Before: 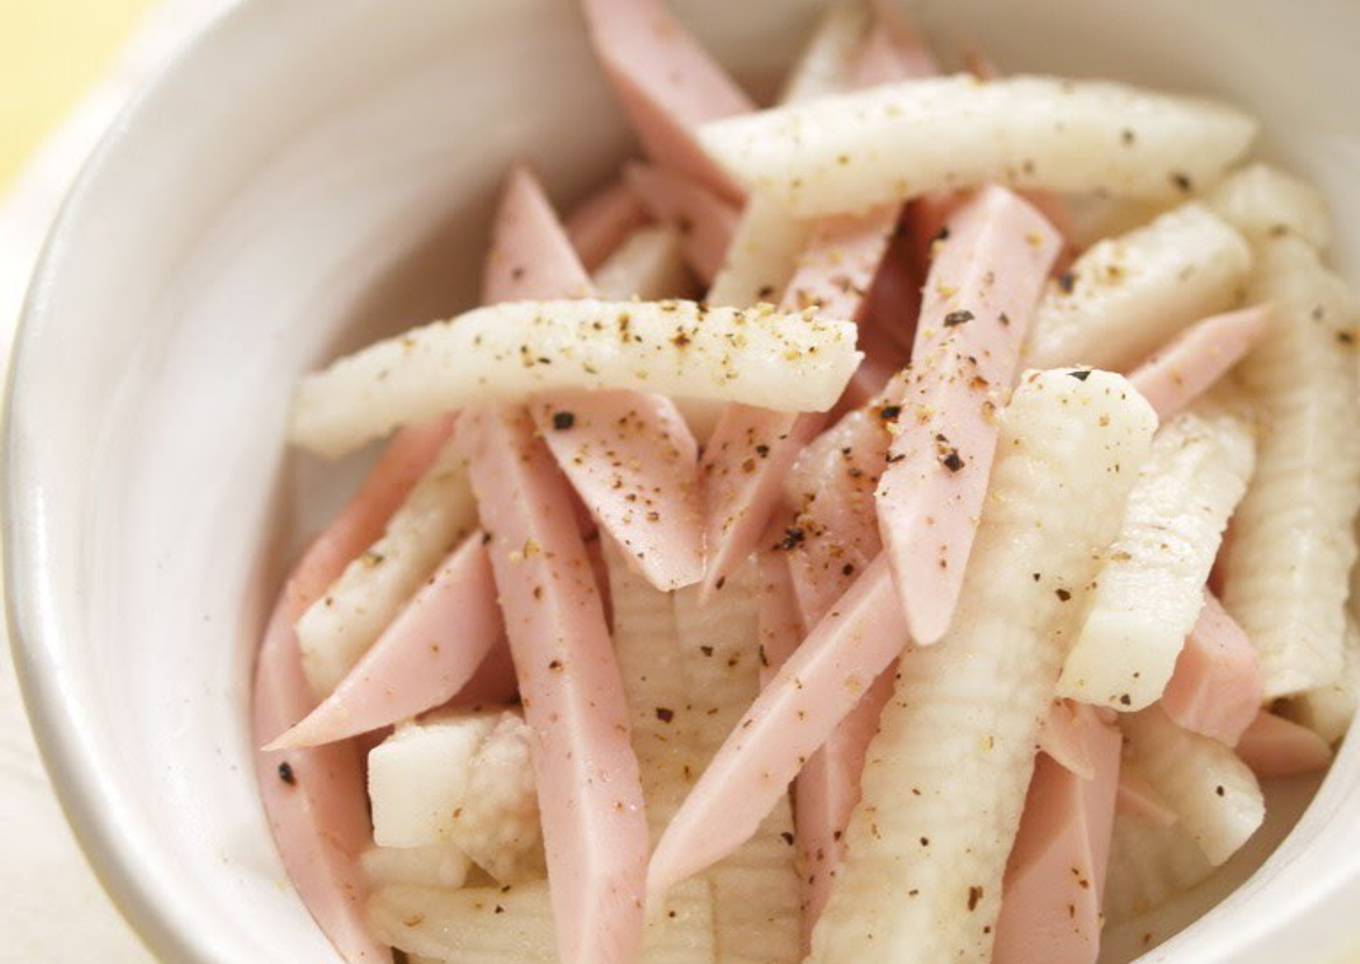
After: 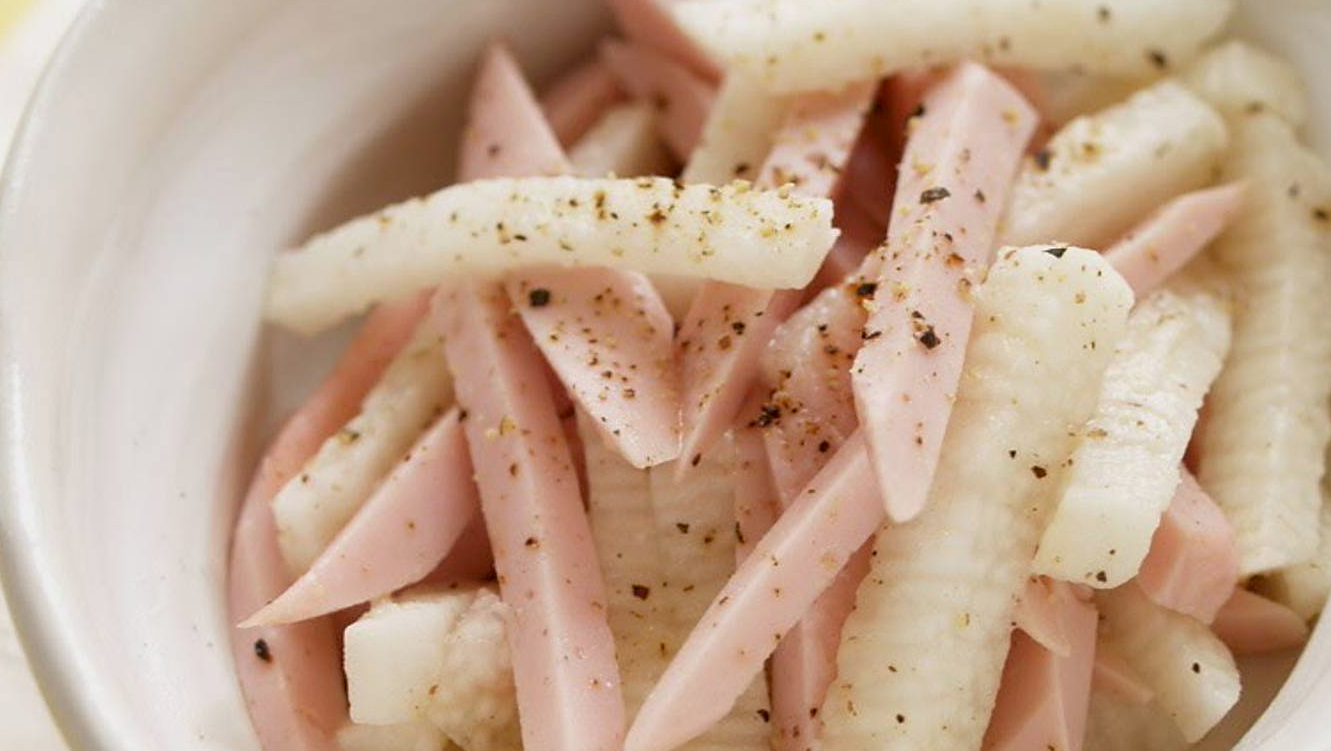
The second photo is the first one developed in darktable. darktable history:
crop and rotate: left 1.814%, top 12.818%, right 0.25%, bottom 9.225%
sharpen: radius 1.864, amount 0.398, threshold 1.271
exposure: black level correction 0.006, exposure -0.226 EV, compensate highlight preservation false
